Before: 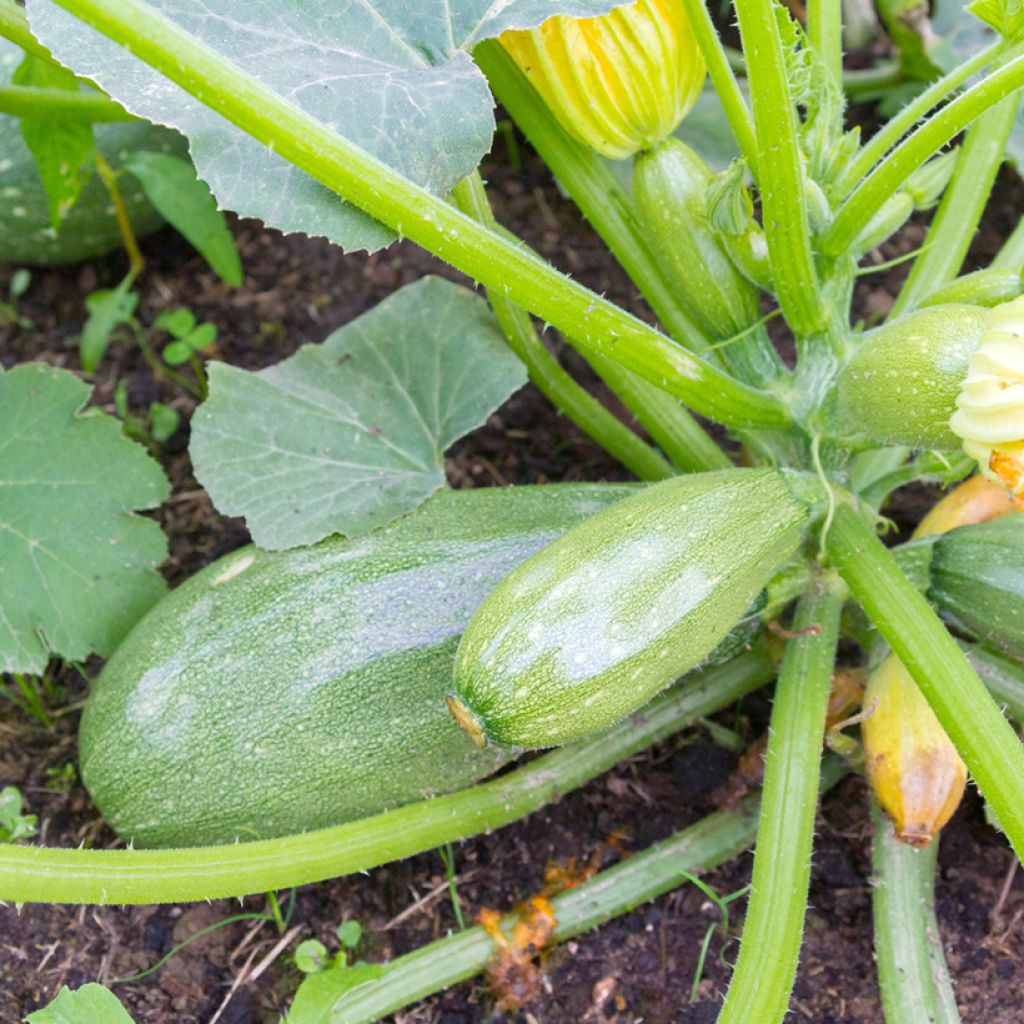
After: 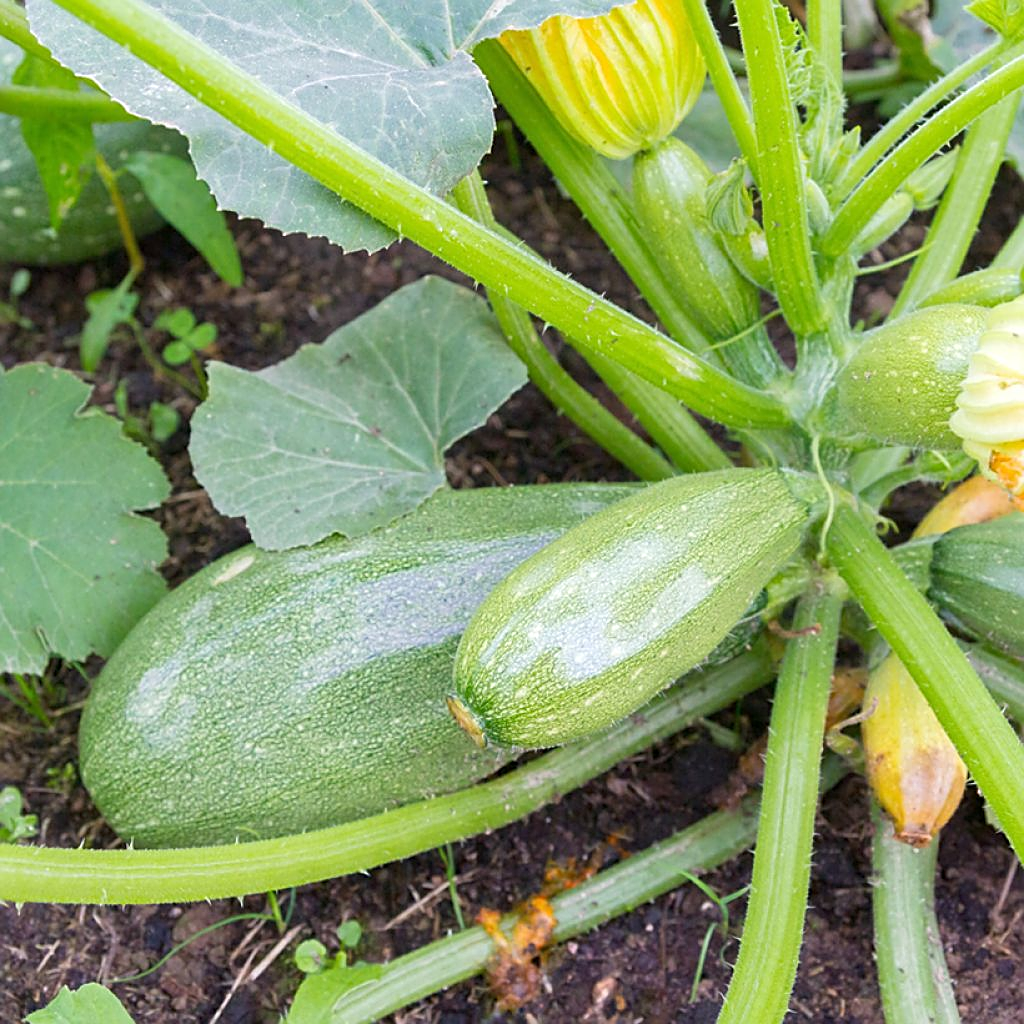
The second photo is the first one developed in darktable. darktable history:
sharpen: amount 0.593
